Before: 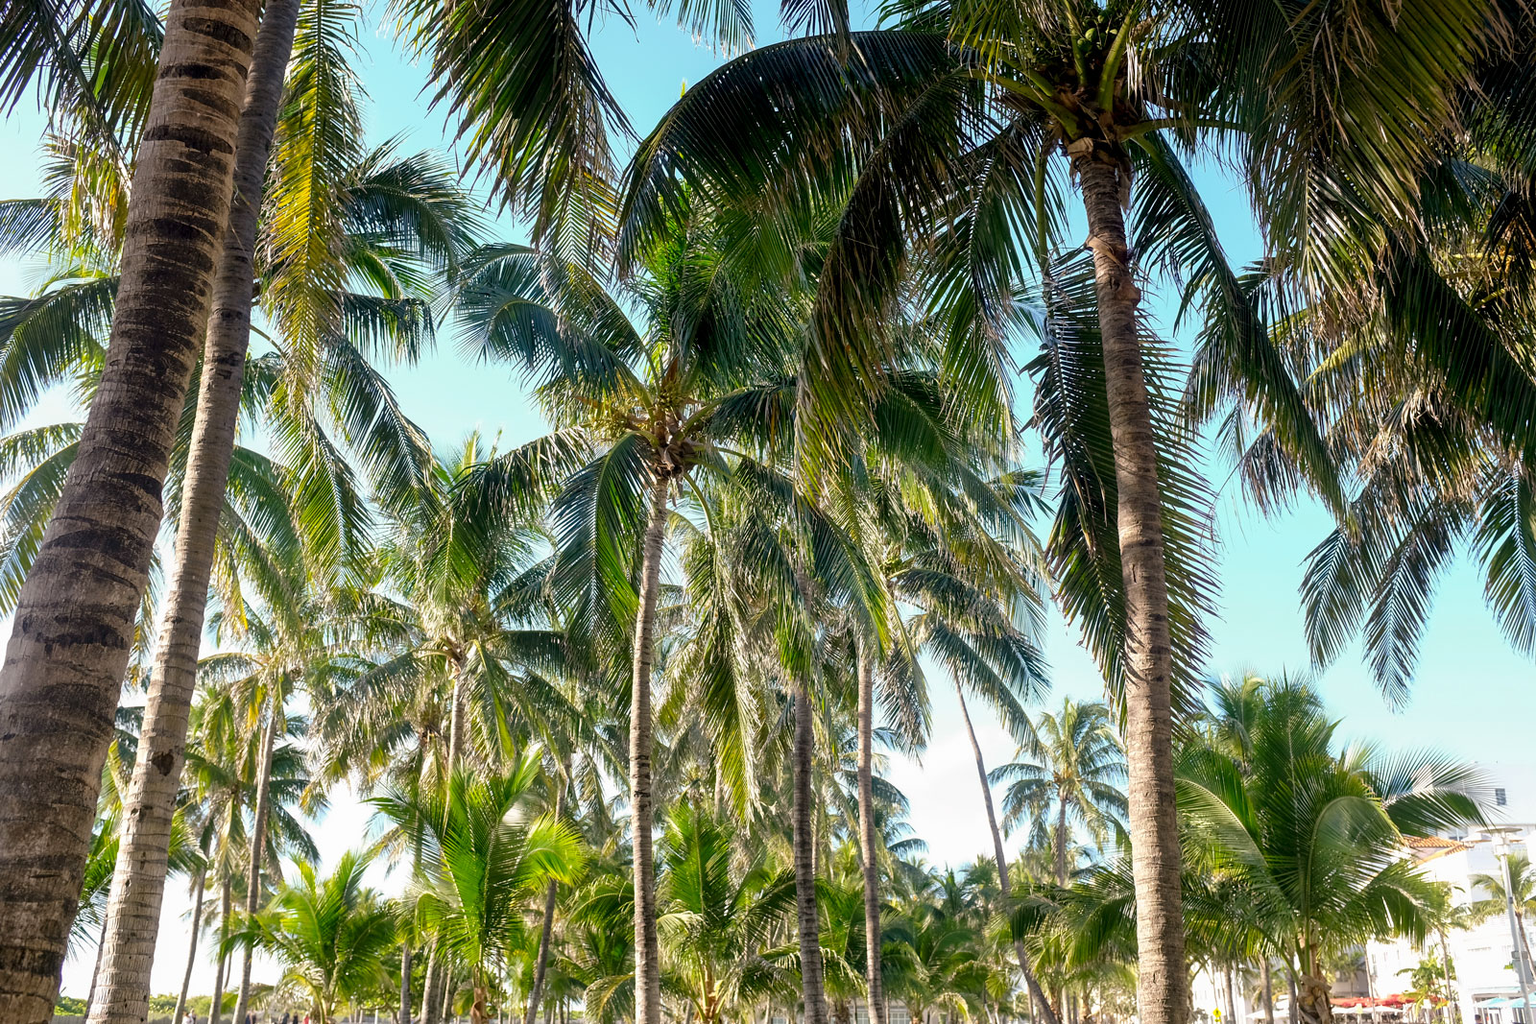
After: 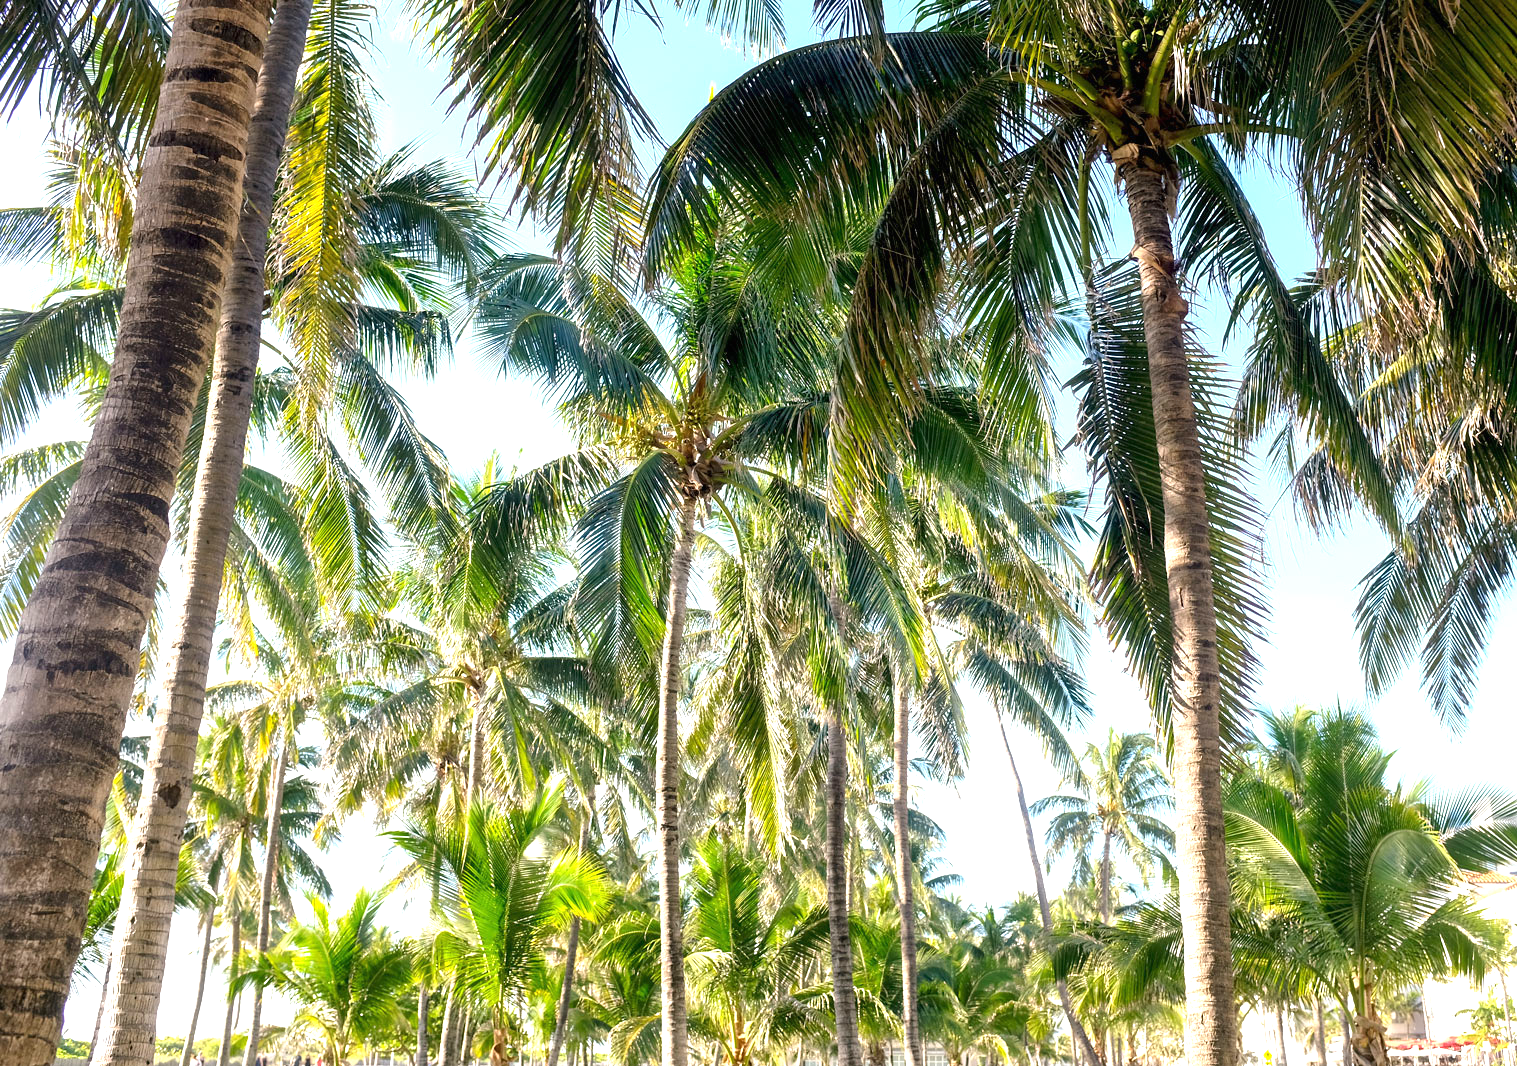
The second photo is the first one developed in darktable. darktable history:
exposure: black level correction 0, exposure 1.001 EV, compensate highlight preservation false
crop and rotate: left 0%, right 5.173%
